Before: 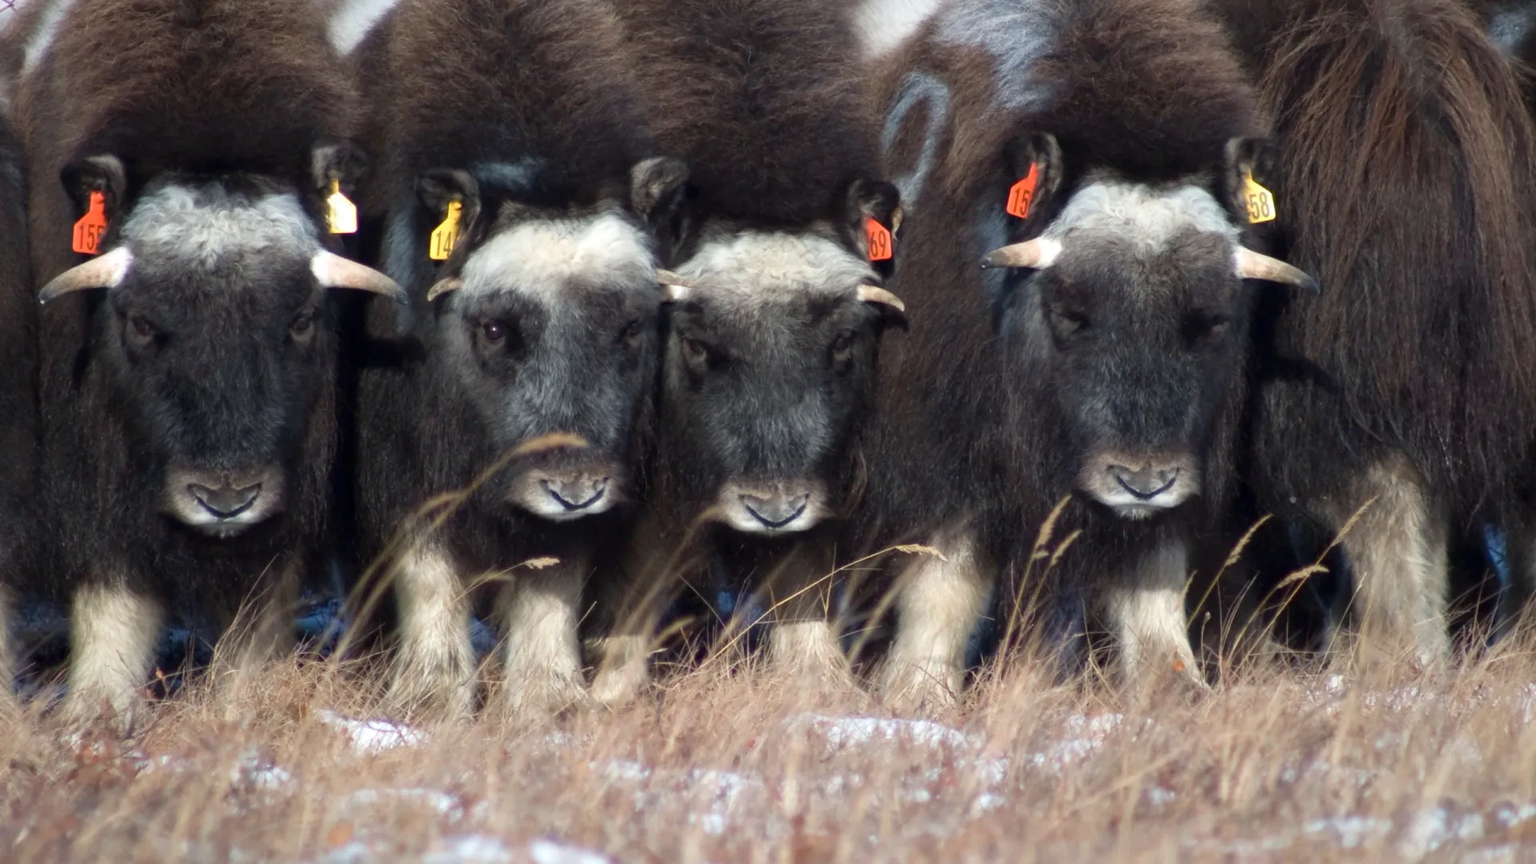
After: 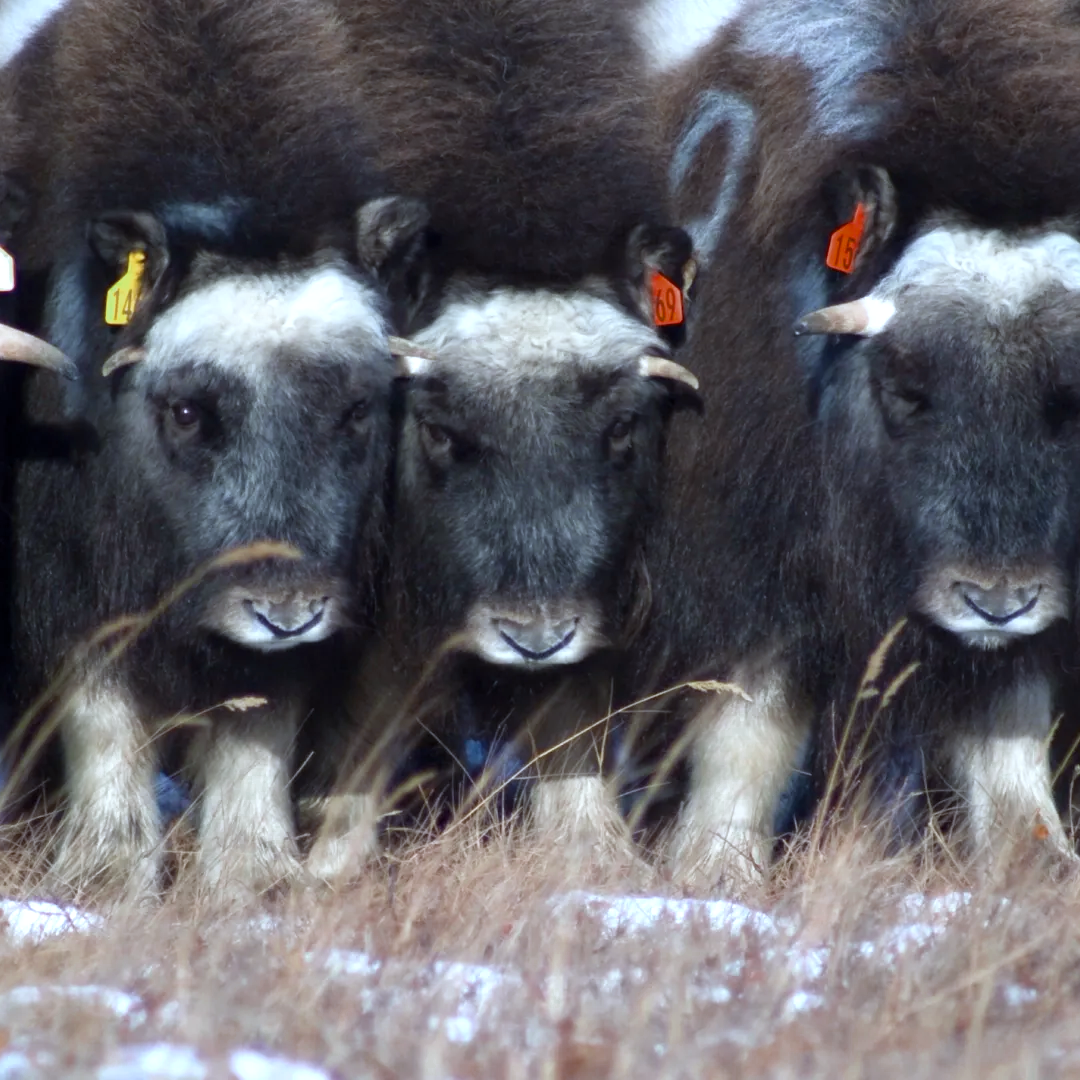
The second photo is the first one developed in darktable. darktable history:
color balance rgb: perceptual saturation grading › global saturation 30%, global vibrance 20%
white balance: red 0.924, blue 1.095
crop and rotate: left 22.516%, right 21.234%
color zones: curves: ch0 [(0, 0.5) (0.125, 0.4) (0.25, 0.5) (0.375, 0.4) (0.5, 0.4) (0.625, 0.6) (0.75, 0.6) (0.875, 0.5)]; ch1 [(0, 0.35) (0.125, 0.45) (0.25, 0.35) (0.375, 0.35) (0.5, 0.35) (0.625, 0.35) (0.75, 0.45) (0.875, 0.35)]; ch2 [(0, 0.6) (0.125, 0.5) (0.25, 0.5) (0.375, 0.6) (0.5, 0.6) (0.625, 0.5) (0.75, 0.5) (0.875, 0.5)]
tone equalizer: on, module defaults
